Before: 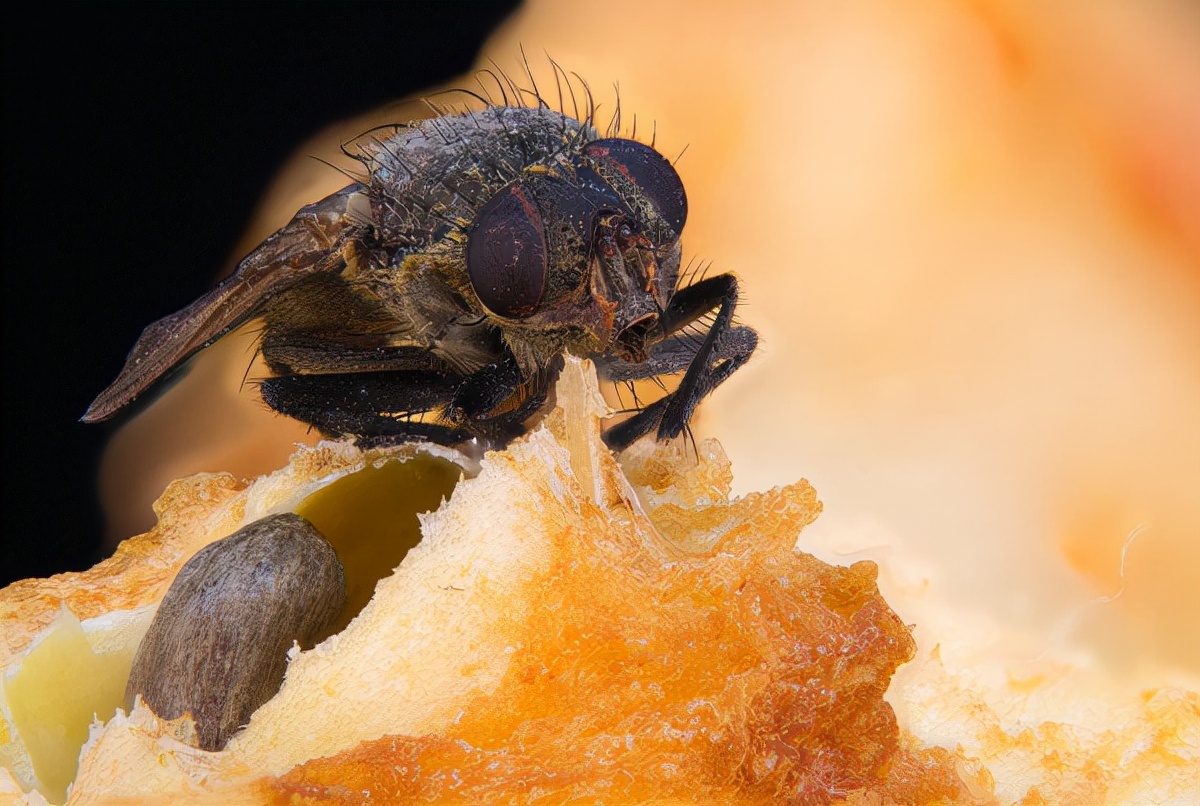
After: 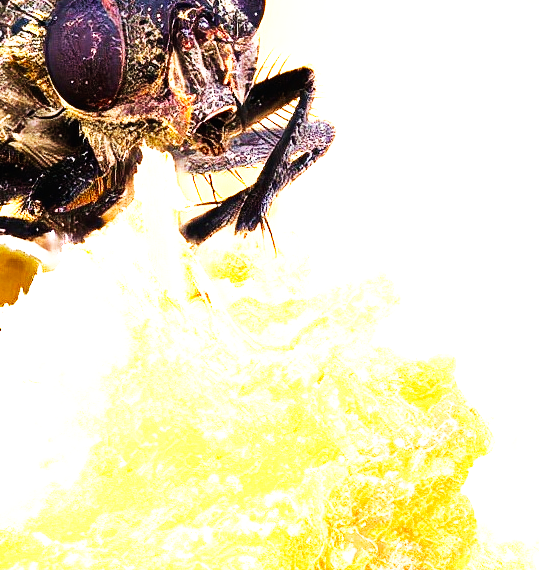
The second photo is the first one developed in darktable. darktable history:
haze removal: compatibility mode true, adaptive false
velvia: strength 30.57%
base curve: curves: ch0 [(0, 0) (0.007, 0.004) (0.027, 0.03) (0.046, 0.07) (0.207, 0.54) (0.442, 0.872) (0.673, 0.972) (1, 1)], preserve colors none
exposure: exposure 1.001 EV, compensate exposure bias true, compensate highlight preservation false
crop: left 35.232%, top 25.785%, right 19.802%, bottom 3.434%
tone equalizer: -8 EV -1.07 EV, -7 EV -1.04 EV, -6 EV -0.891 EV, -5 EV -0.563 EV, -3 EV 0.547 EV, -2 EV 0.868 EV, -1 EV 1 EV, +0 EV 1.07 EV, edges refinement/feathering 500, mask exposure compensation -1.57 EV, preserve details no
